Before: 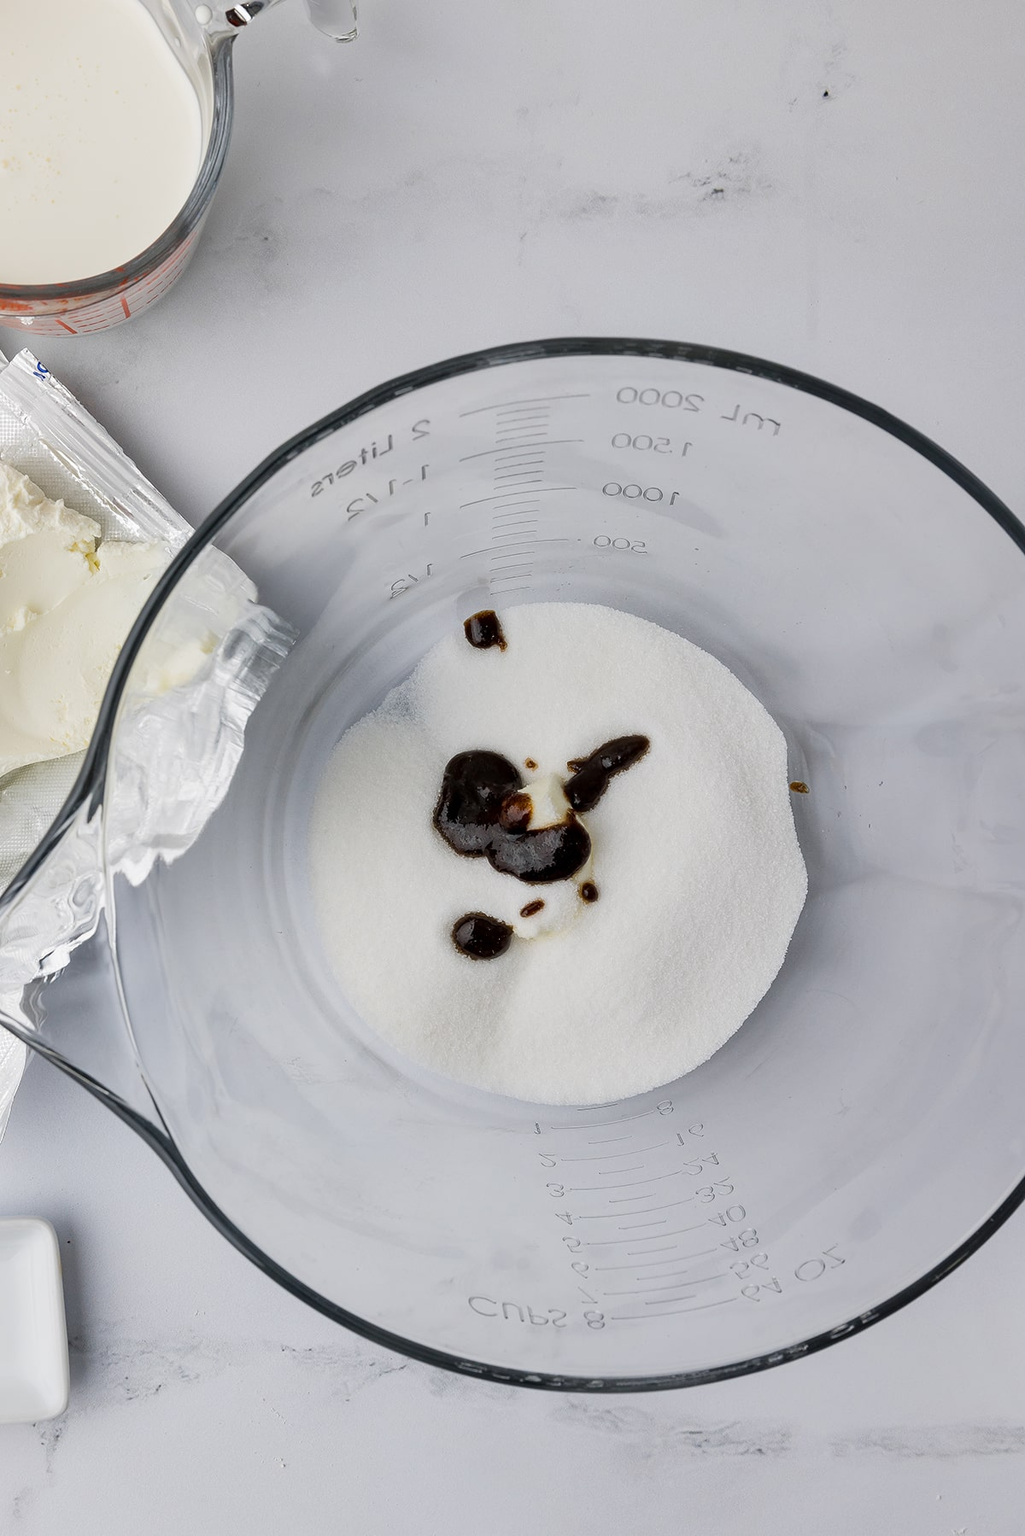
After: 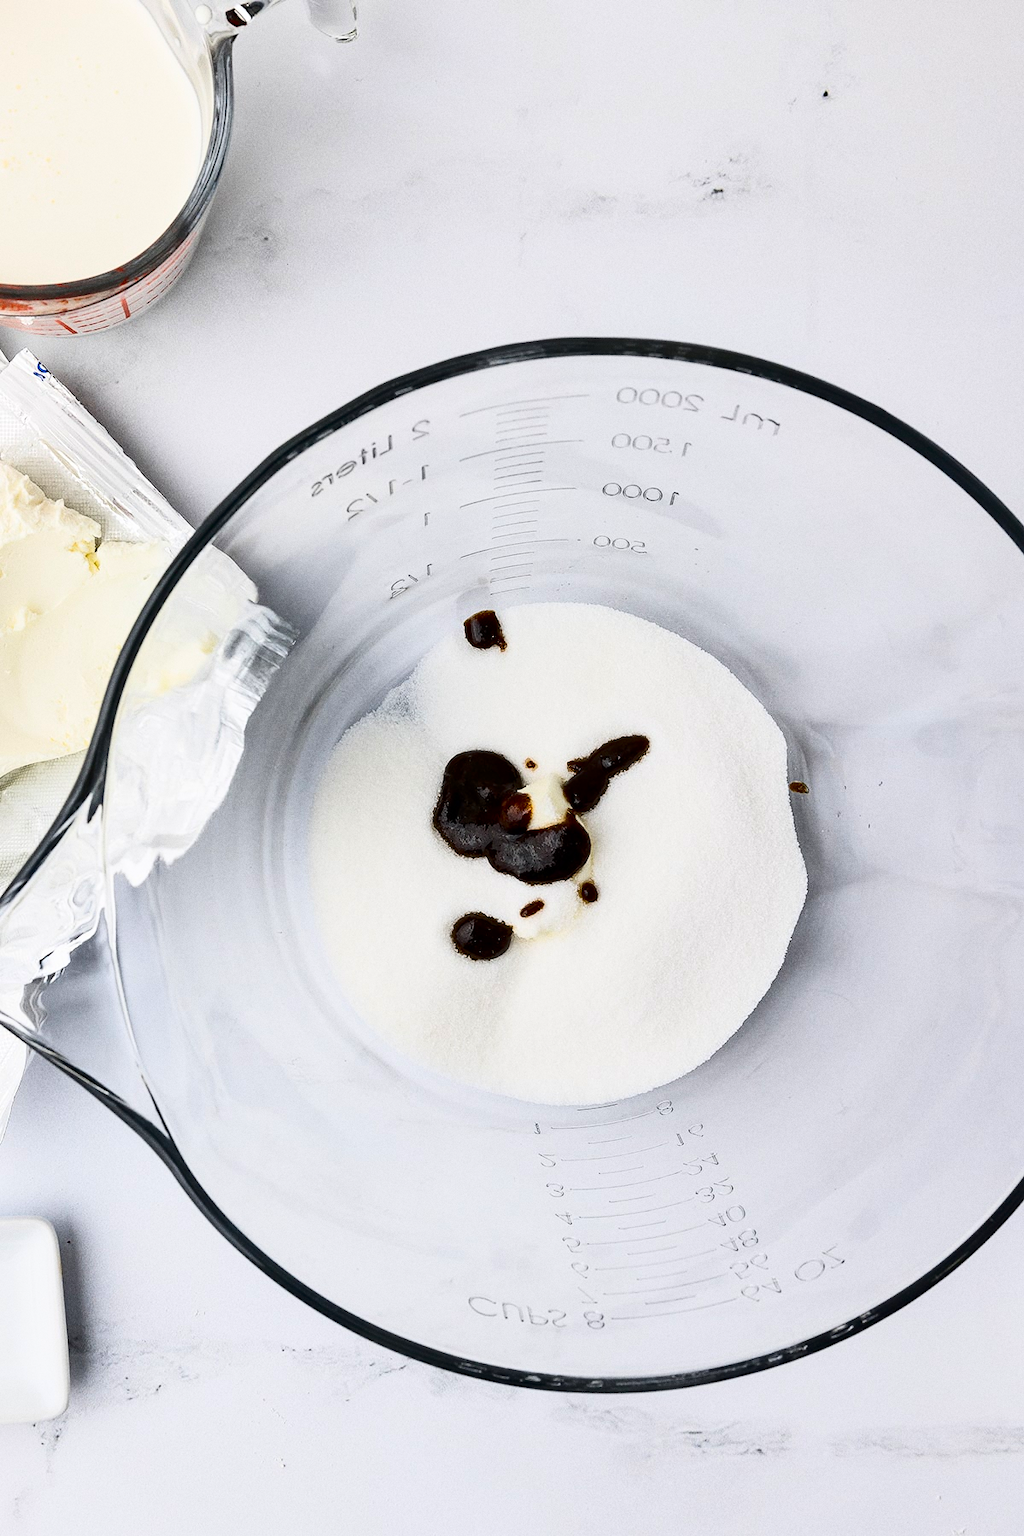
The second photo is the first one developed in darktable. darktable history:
contrast brightness saturation: contrast 0.4, brightness 0.05, saturation 0.25
grain: coarseness 0.09 ISO
